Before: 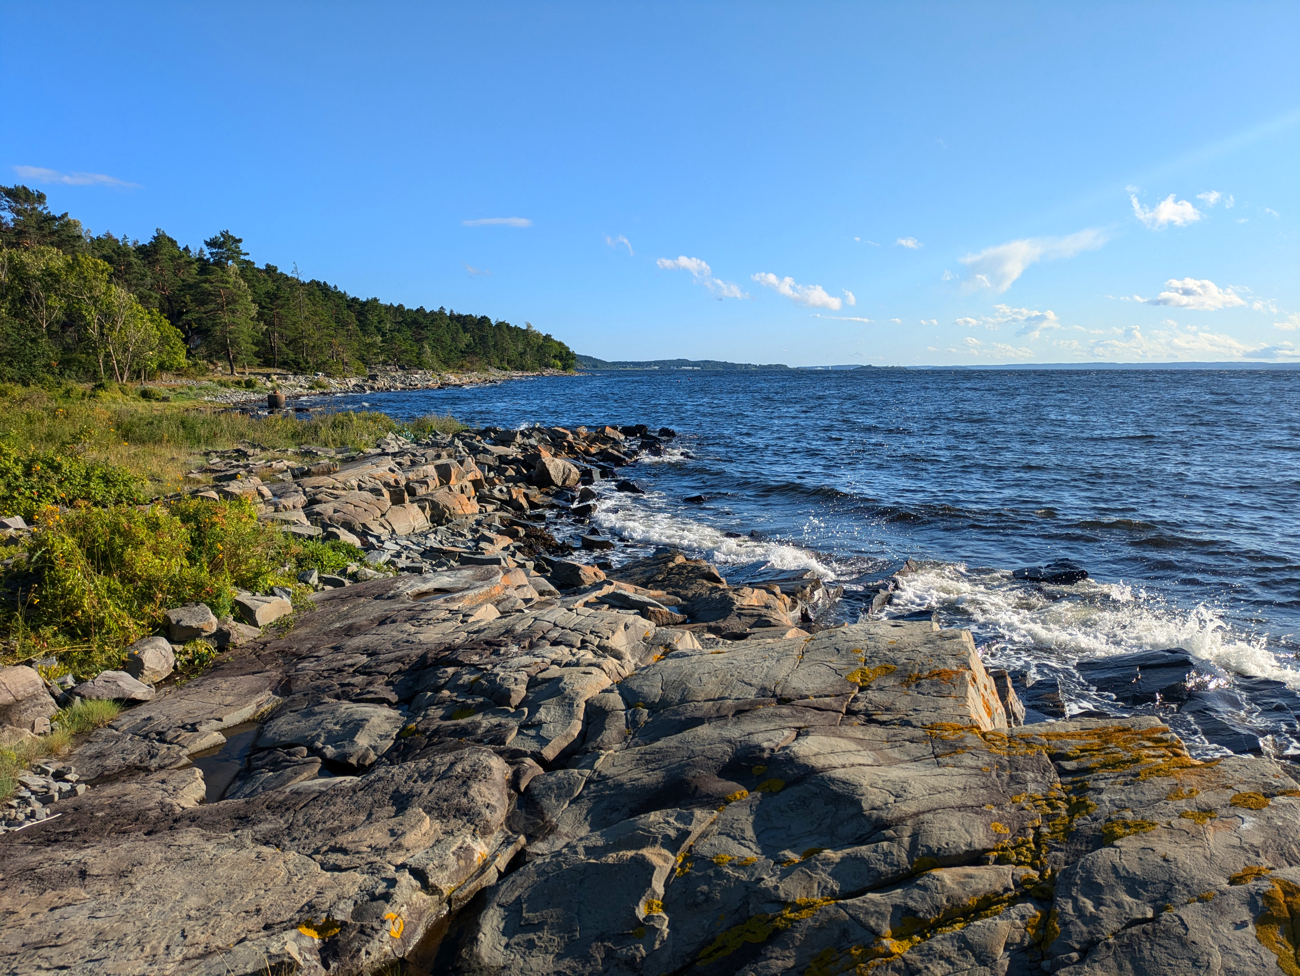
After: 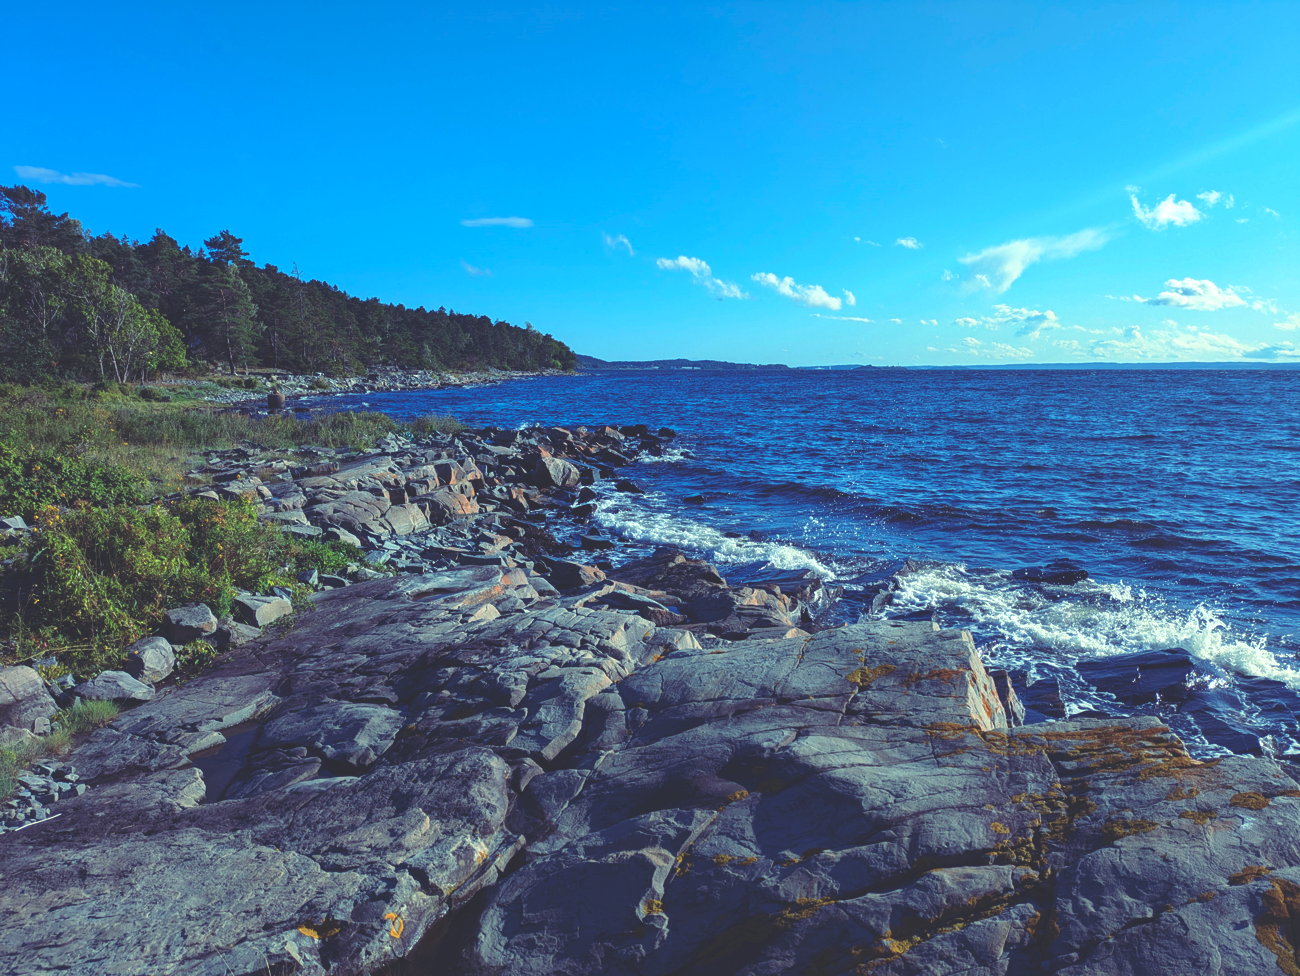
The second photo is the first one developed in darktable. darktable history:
rgb curve: curves: ch0 [(0, 0.186) (0.314, 0.284) (0.576, 0.466) (0.805, 0.691) (0.936, 0.886)]; ch1 [(0, 0.186) (0.314, 0.284) (0.581, 0.534) (0.771, 0.746) (0.936, 0.958)]; ch2 [(0, 0.216) (0.275, 0.39) (1, 1)], mode RGB, independent channels, compensate middle gray true, preserve colors none
exposure: exposure 0.081 EV, compensate highlight preservation false
